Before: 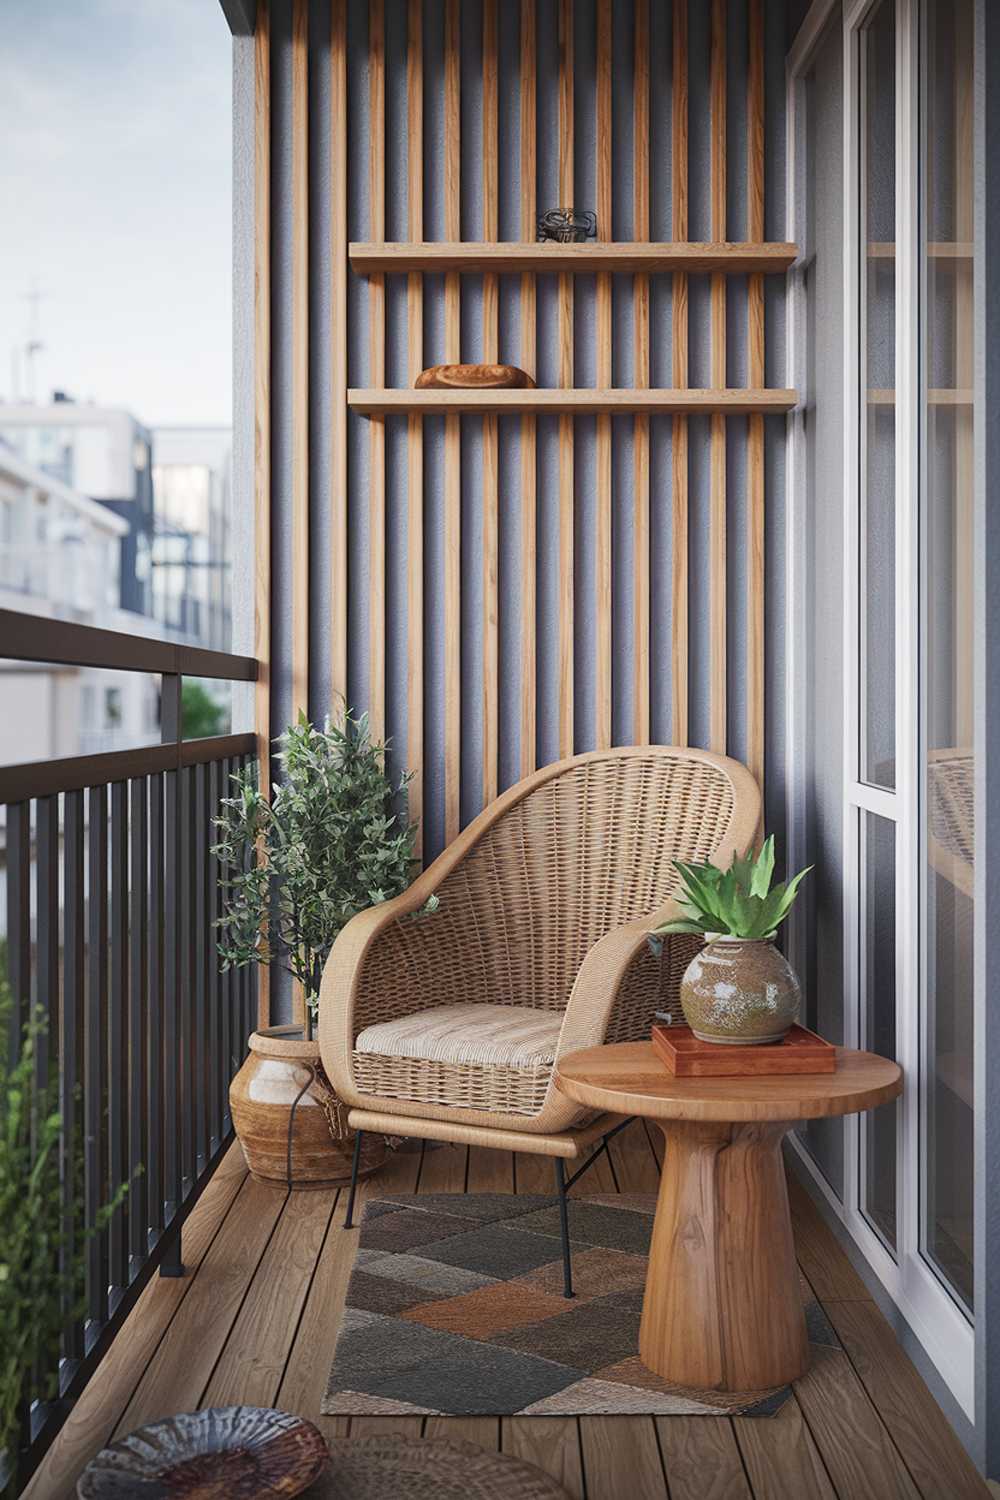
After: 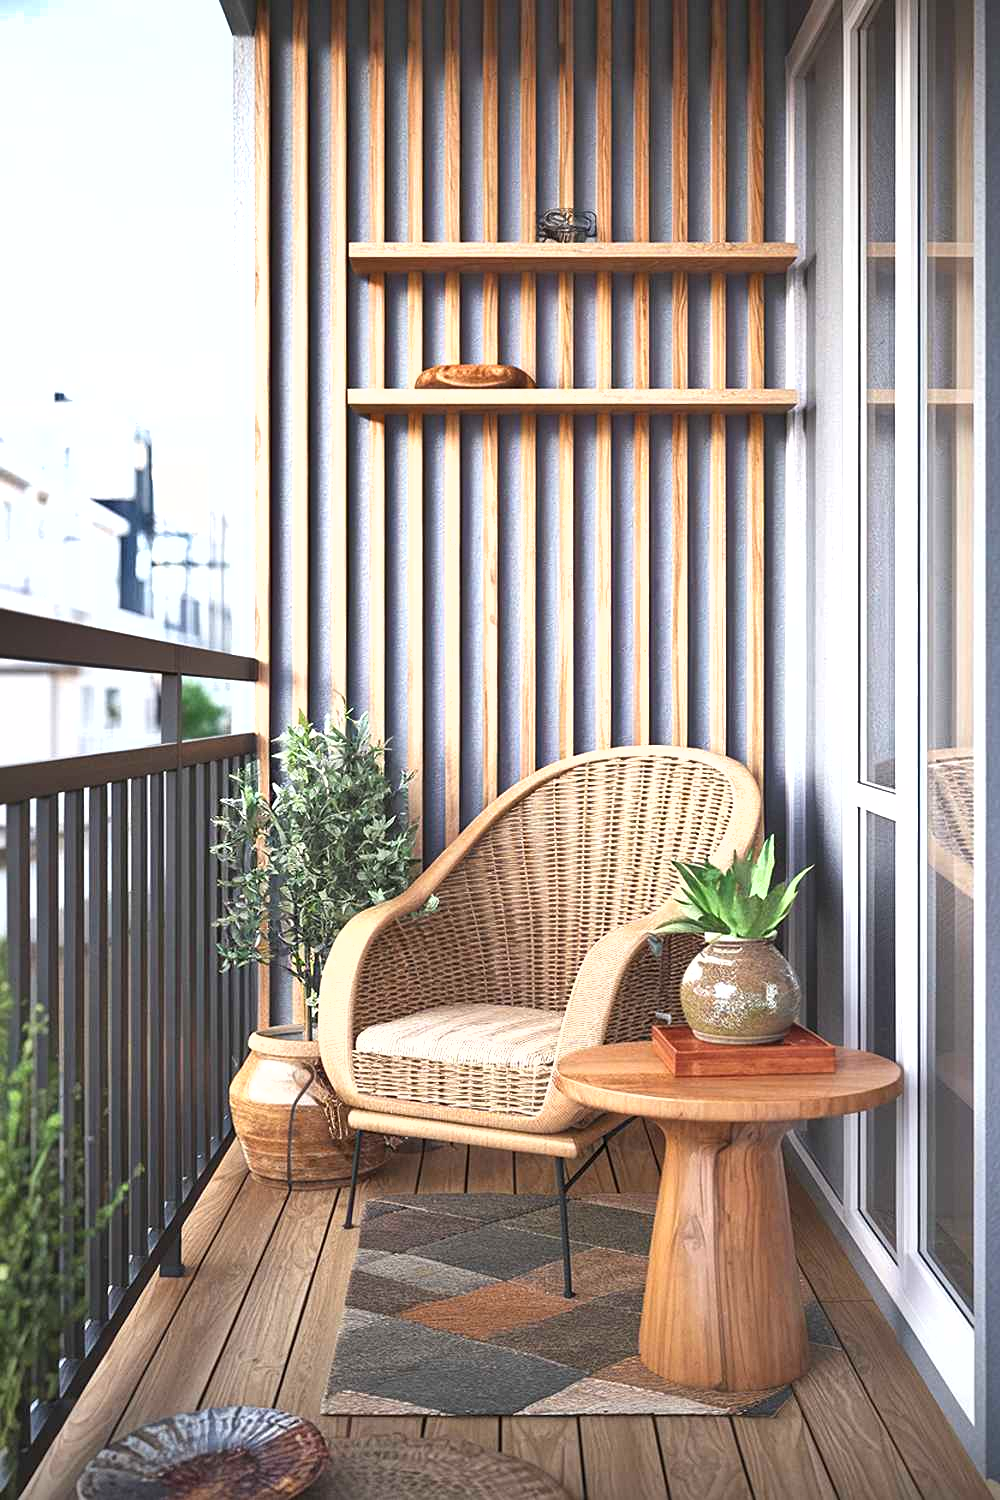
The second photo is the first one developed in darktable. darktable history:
shadows and highlights: low approximation 0.01, soften with gaussian
exposure: black level correction 0, exposure 1.1 EV, compensate exposure bias true, compensate highlight preservation false
sharpen: amount 0.2
